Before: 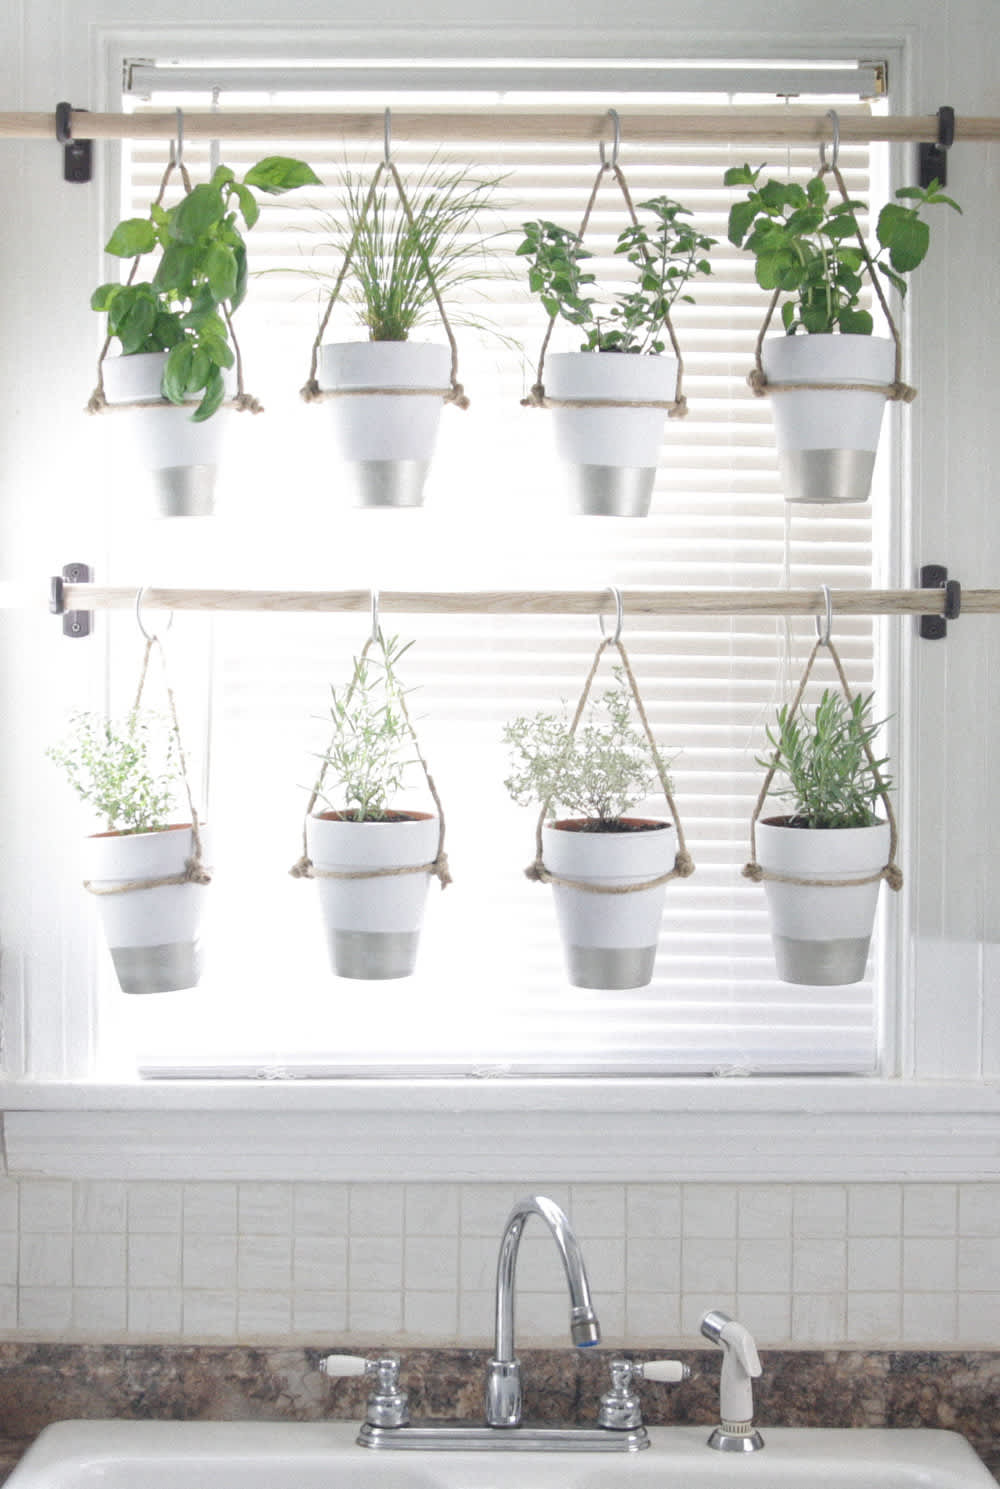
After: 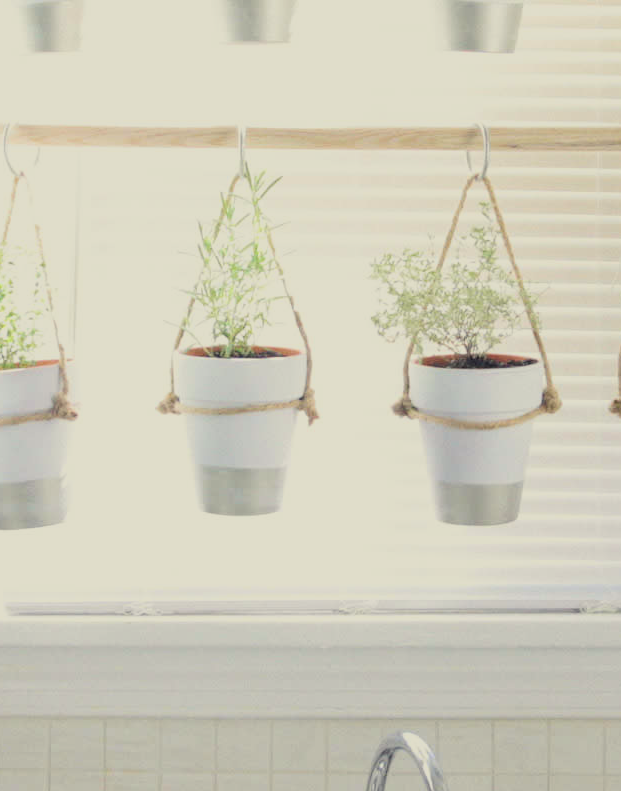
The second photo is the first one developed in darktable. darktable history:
crop: left 13.374%, top 31.218%, right 24.46%, bottom 15.654%
filmic rgb: black relative exposure -7.65 EV, white relative exposure 4.56 EV, hardness 3.61, contrast 1.061, color science v6 (2022)
color balance rgb: highlights gain › luminance 6.333%, highlights gain › chroma 2.574%, highlights gain › hue 88.74°, perceptual saturation grading › global saturation 30.73%
velvia: on, module defaults
